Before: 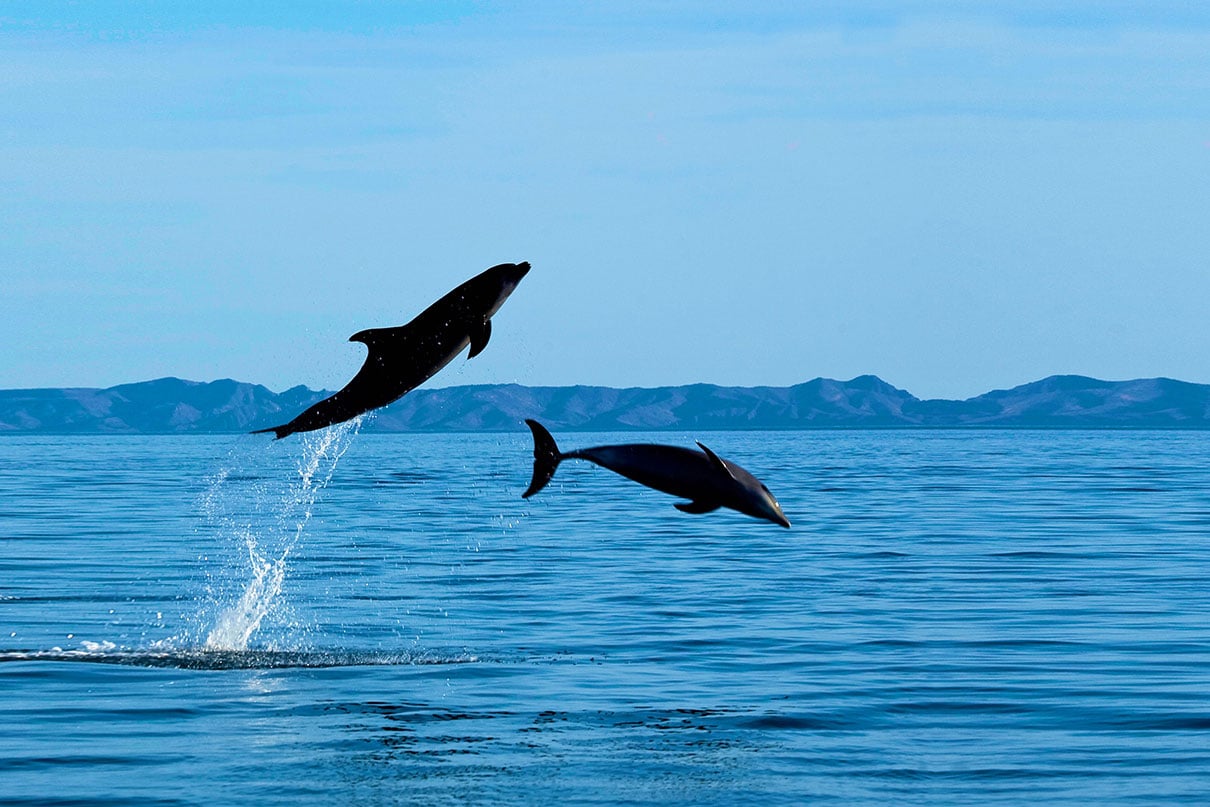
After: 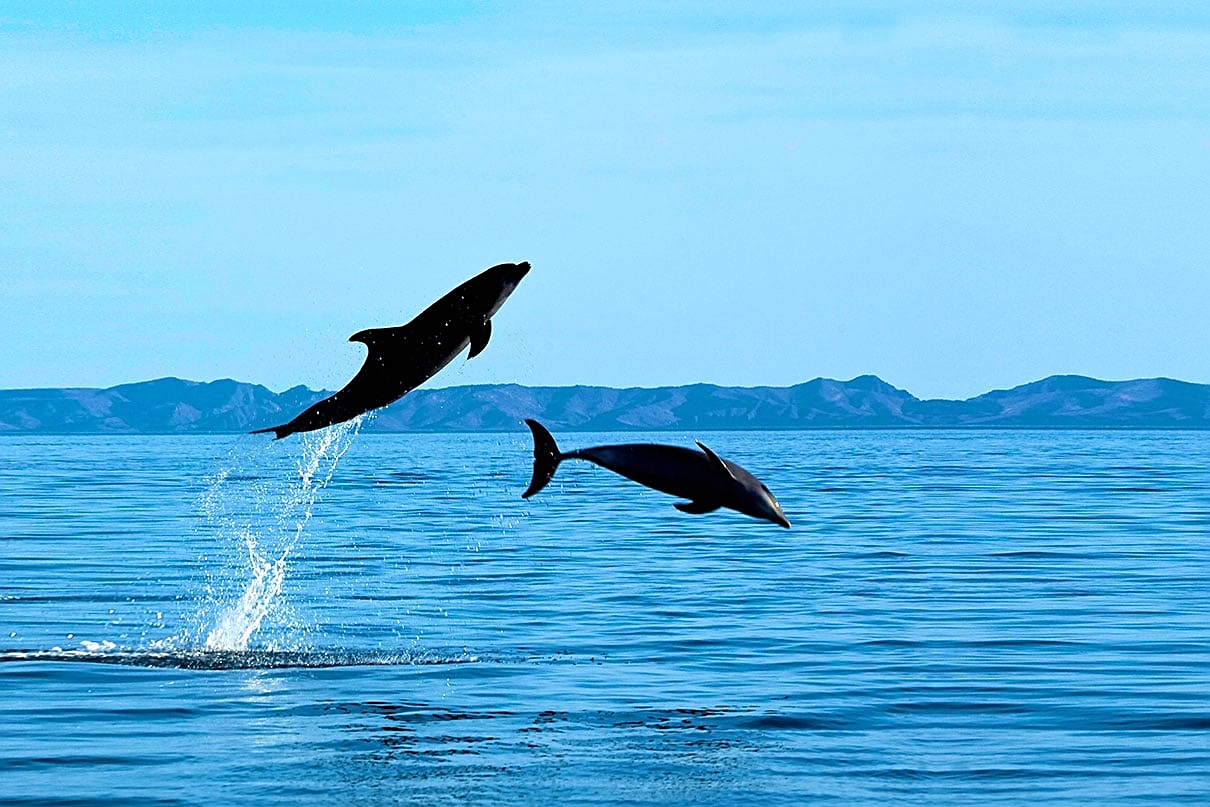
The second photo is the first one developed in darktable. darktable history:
tone equalizer: -8 EV -0.406 EV, -7 EV -0.415 EV, -6 EV -0.3 EV, -5 EV -0.208 EV, -3 EV 0.213 EV, -2 EV 0.333 EV, -1 EV 0.377 EV, +0 EV 0.393 EV
sharpen: amount 0.467
